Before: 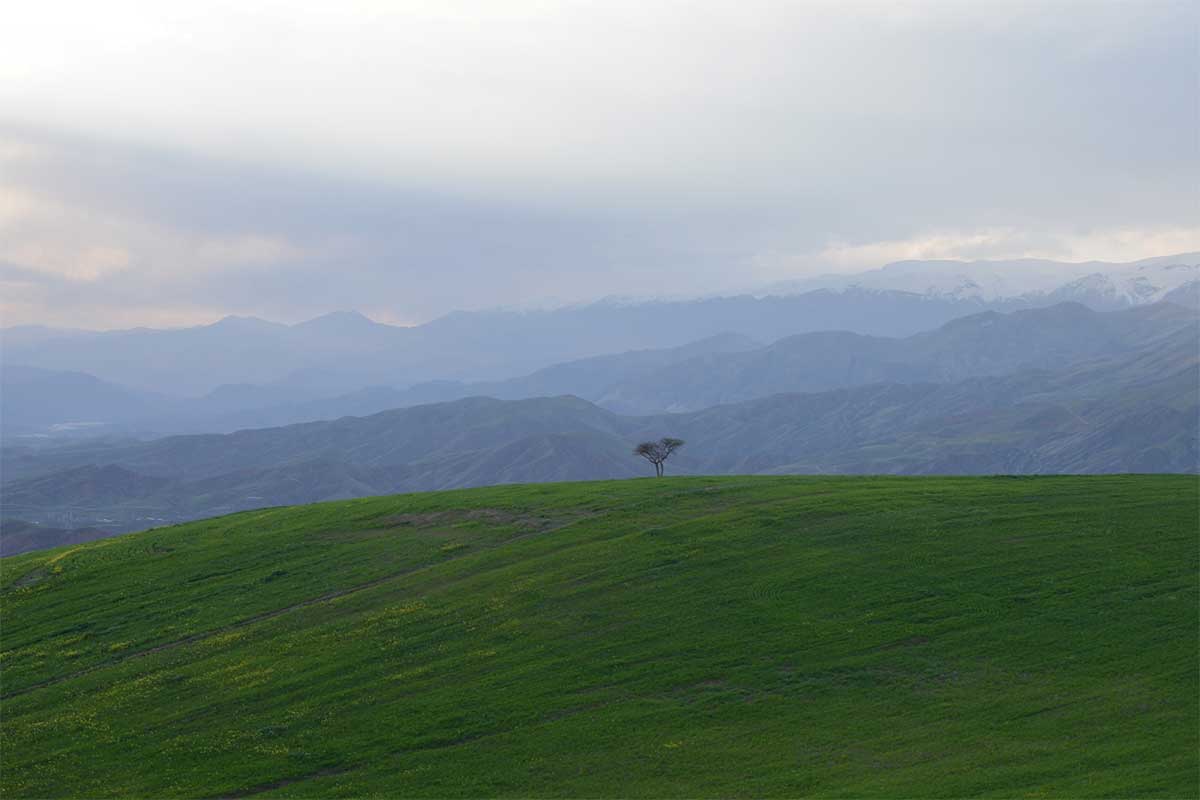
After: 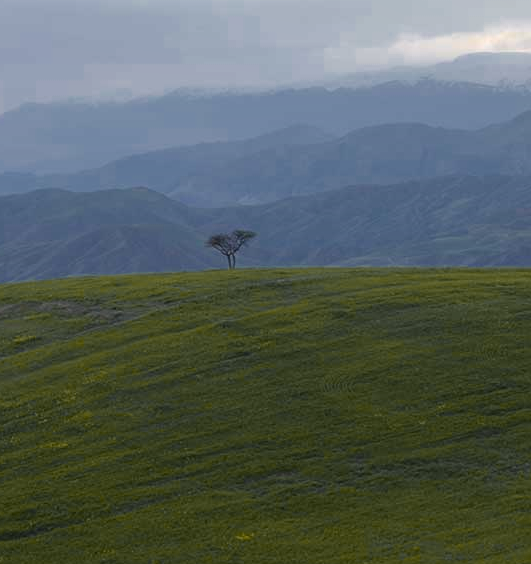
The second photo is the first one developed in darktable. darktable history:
local contrast: on, module defaults
crop: left 35.701%, top 26.028%, right 20.028%, bottom 3.457%
color zones: curves: ch0 [(0, 0.499) (0.143, 0.5) (0.286, 0.5) (0.429, 0.476) (0.571, 0.284) (0.714, 0.243) (0.857, 0.449) (1, 0.499)]; ch1 [(0, 0.532) (0.143, 0.645) (0.286, 0.696) (0.429, 0.211) (0.571, 0.504) (0.714, 0.493) (0.857, 0.495) (1, 0.532)]; ch2 [(0, 0.5) (0.143, 0.5) (0.286, 0.427) (0.429, 0.324) (0.571, 0.5) (0.714, 0.5) (0.857, 0.5) (1, 0.5)]
